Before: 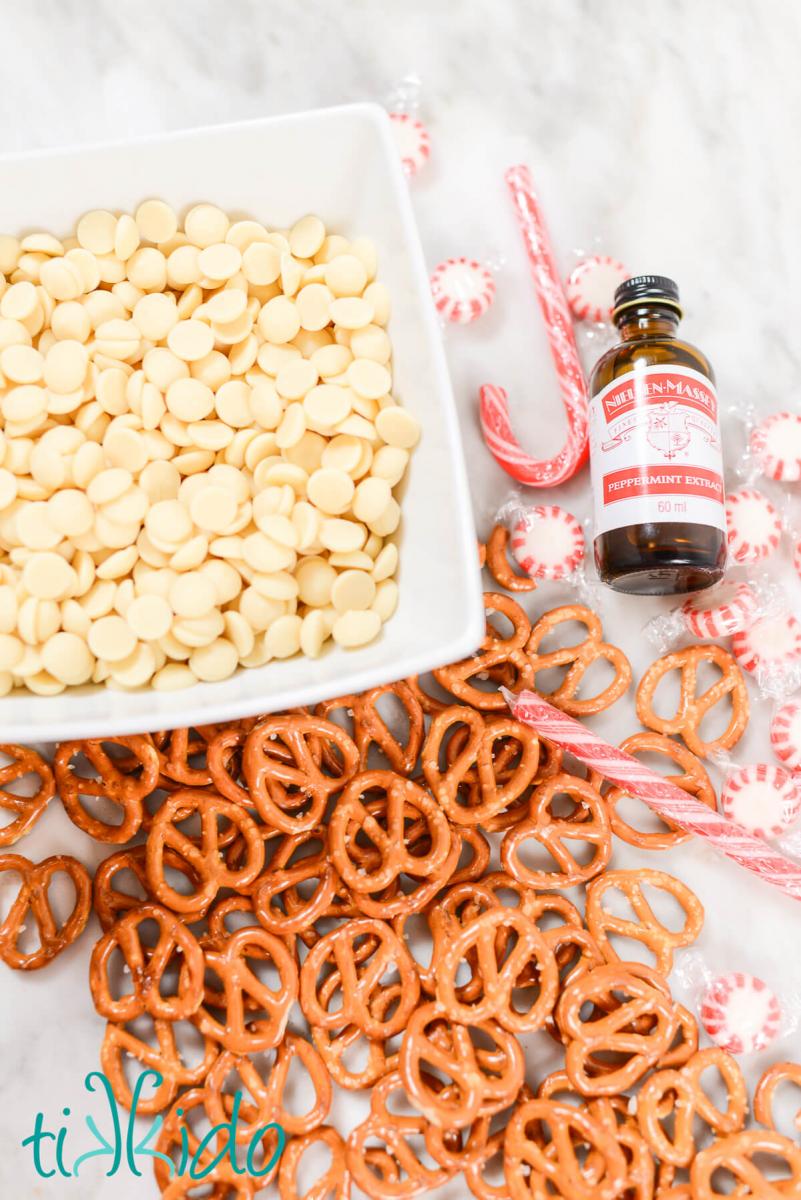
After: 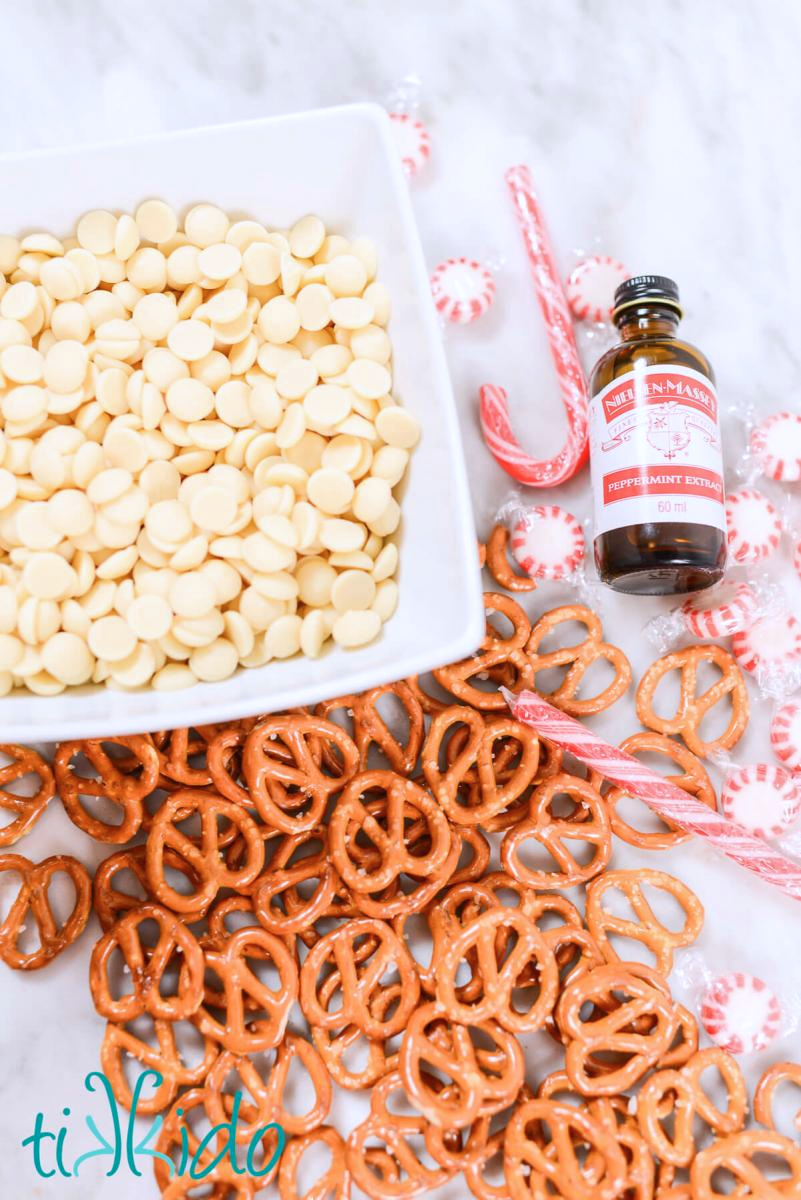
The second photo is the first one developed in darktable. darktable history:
color calibration: illuminant as shot in camera, x 0.358, y 0.373, temperature 4628.91 K
tone equalizer: on, module defaults
